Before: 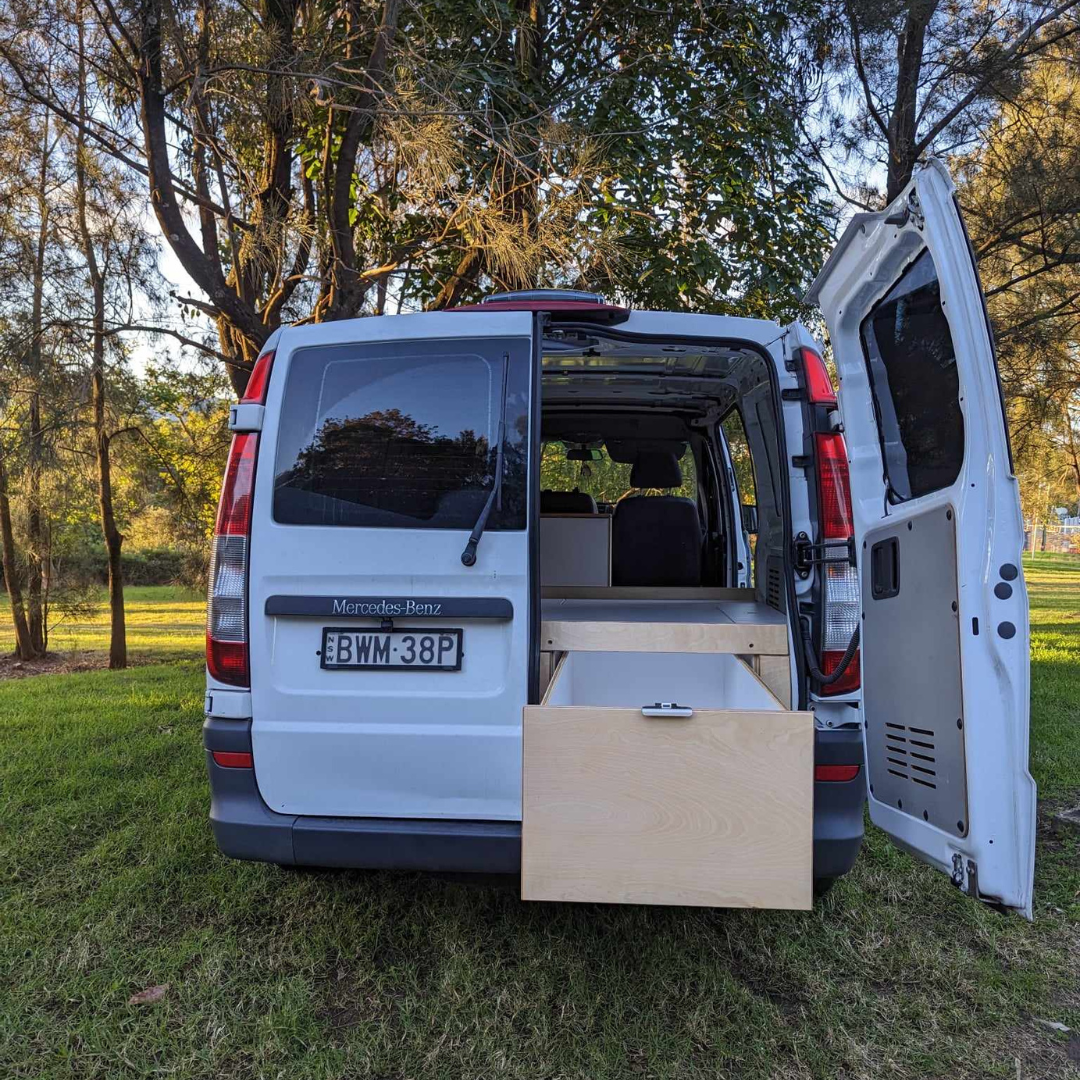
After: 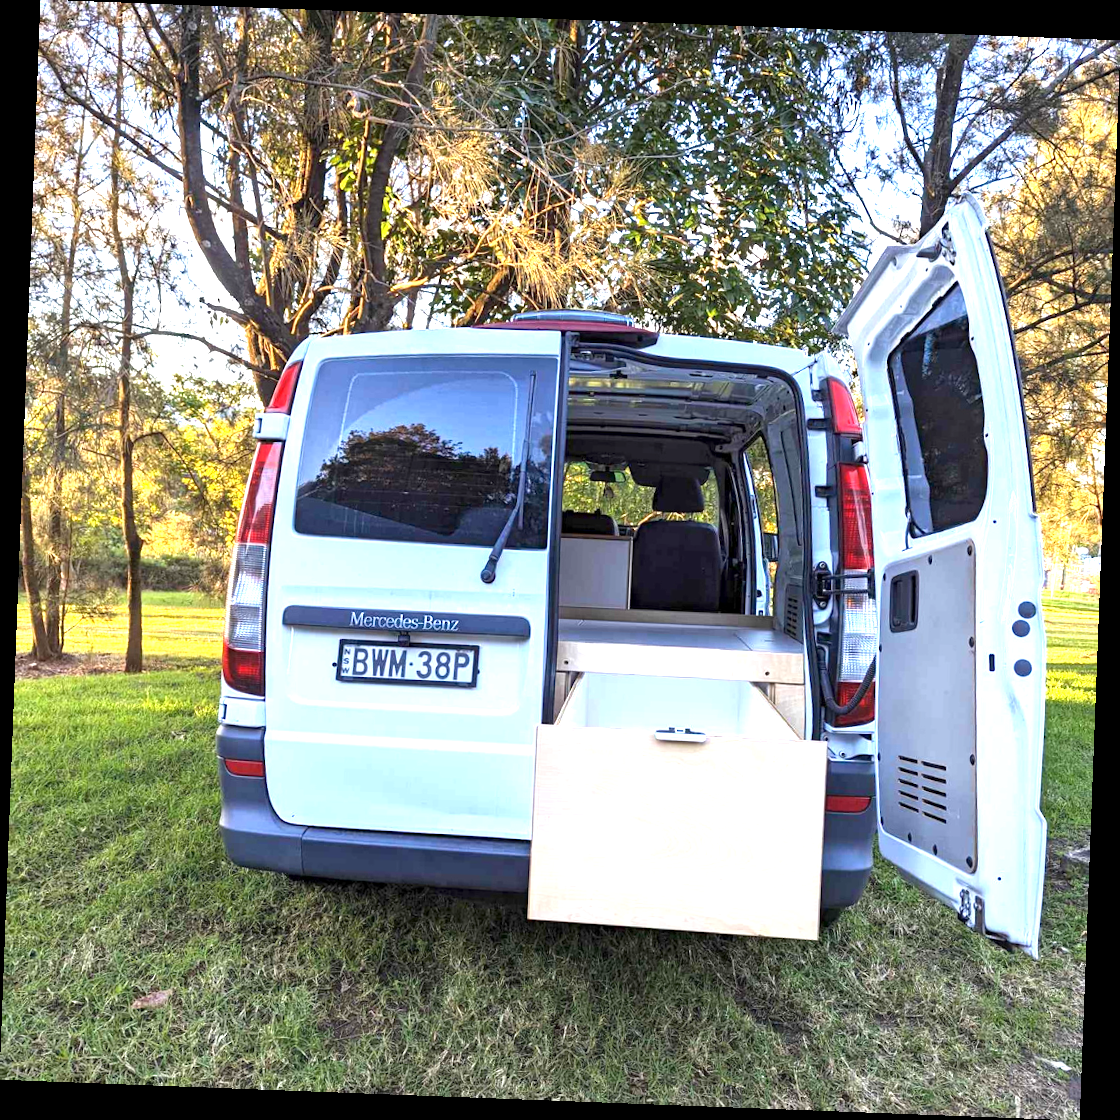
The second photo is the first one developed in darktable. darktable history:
exposure: black level correction 0.001, exposure 1.646 EV, compensate exposure bias true, compensate highlight preservation false
color zones: curves: ch0 [(0.068, 0.464) (0.25, 0.5) (0.48, 0.508) (0.75, 0.536) (0.886, 0.476) (0.967, 0.456)]; ch1 [(0.066, 0.456) (0.25, 0.5) (0.616, 0.508) (0.746, 0.56) (0.934, 0.444)]
rotate and perspective: rotation 2.17°, automatic cropping off
